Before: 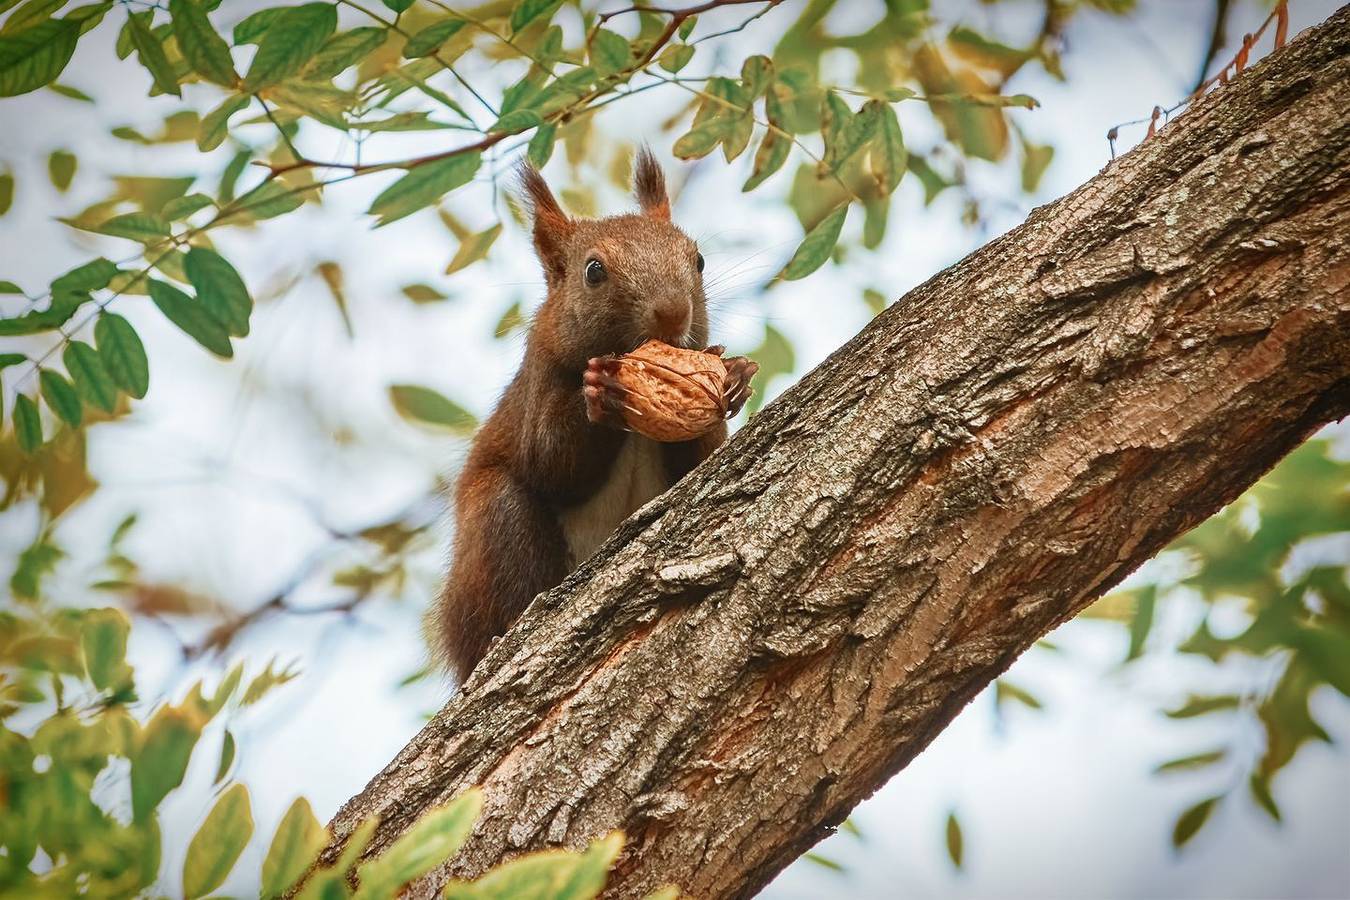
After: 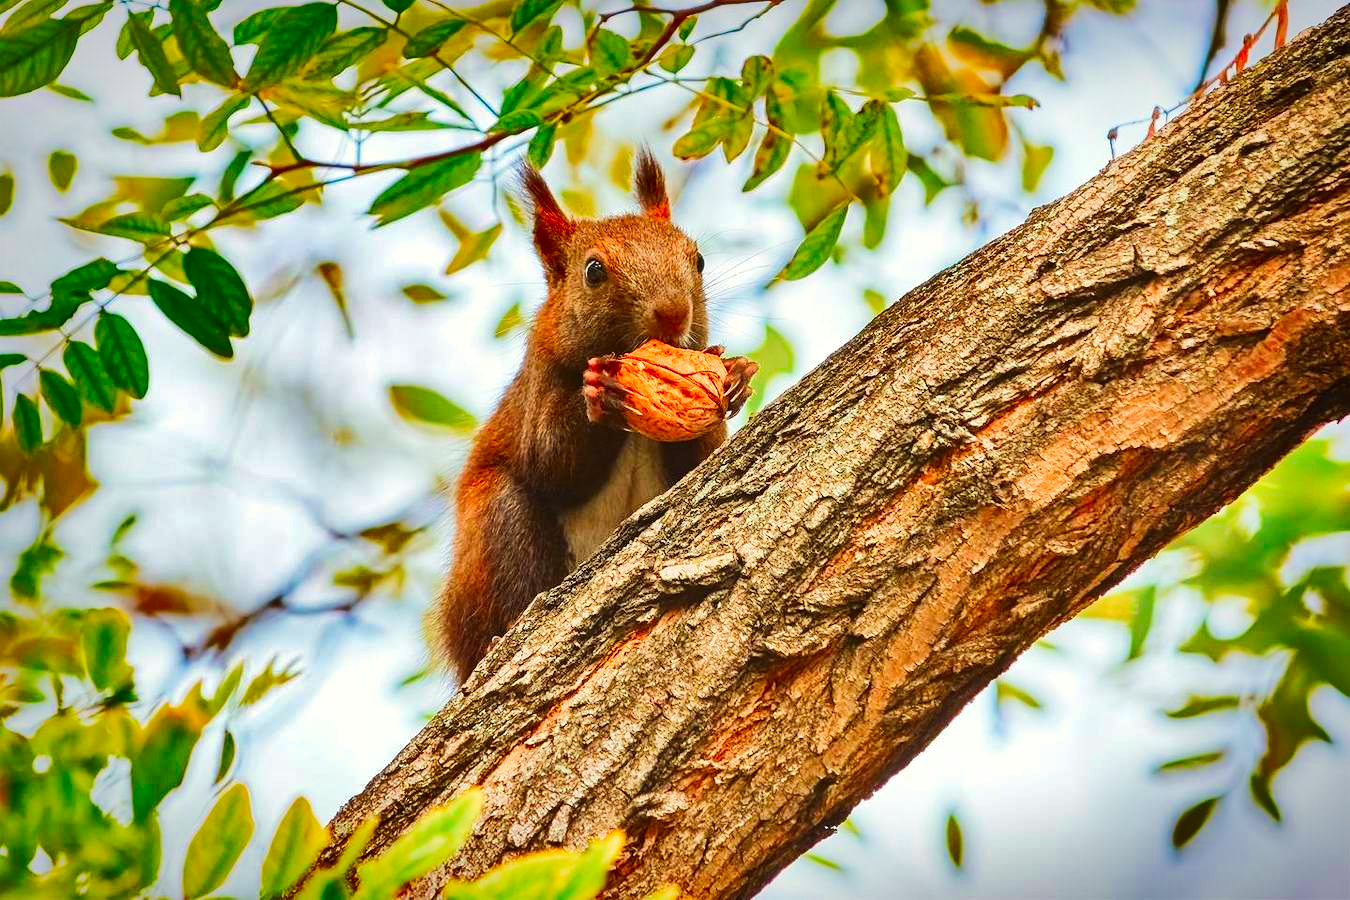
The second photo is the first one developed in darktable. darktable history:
color correction: highlights a* -1.18, highlights b* 4.64, shadows a* 3.62
tone equalizer: -7 EV 0.152 EV, -6 EV 0.598 EV, -5 EV 1.16 EV, -4 EV 1.33 EV, -3 EV 1.14 EV, -2 EV 0.6 EV, -1 EV 0.161 EV, edges refinement/feathering 500, mask exposure compensation -1.57 EV, preserve details no
shadows and highlights: radius 106.96, shadows 41.42, highlights -71.55, low approximation 0.01, soften with gaussian
contrast brightness saturation: saturation 0.512
